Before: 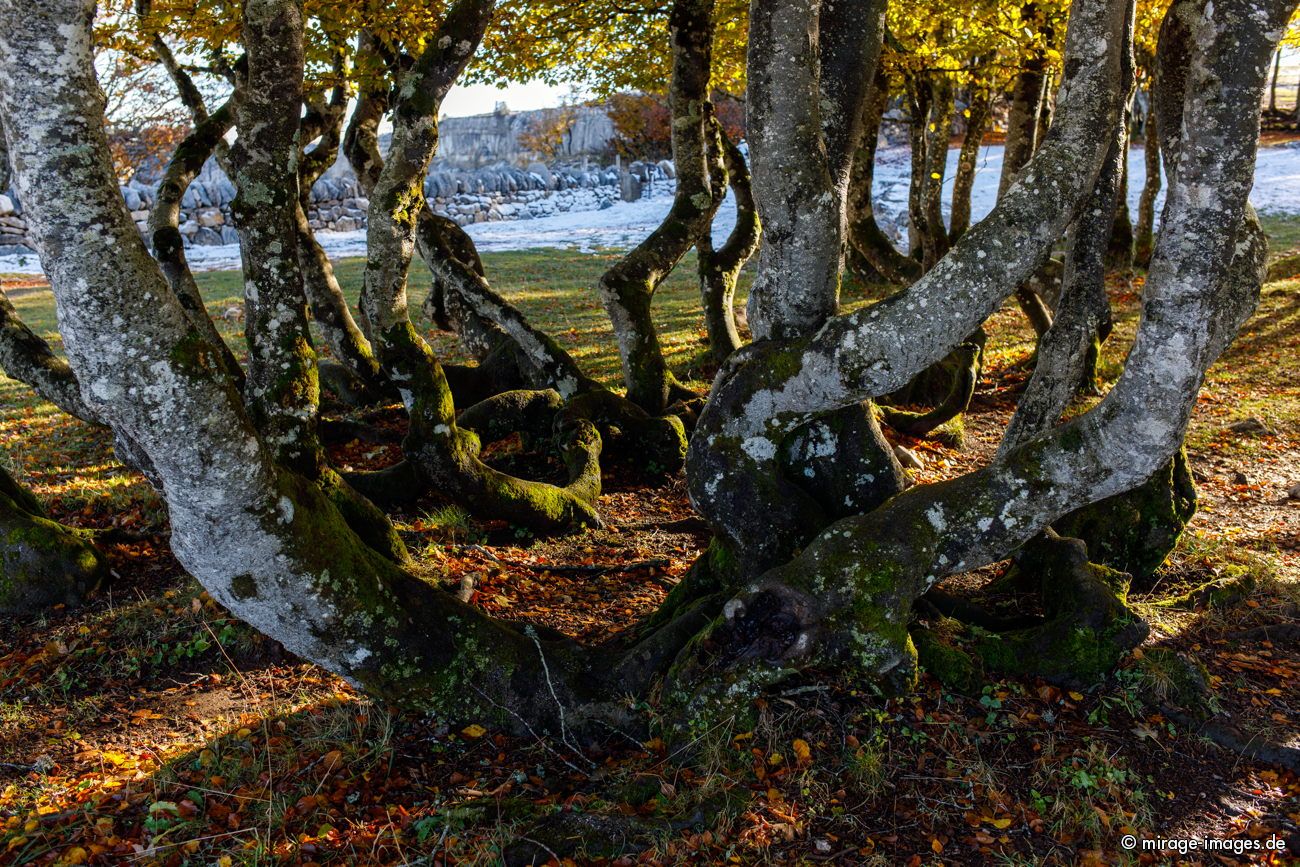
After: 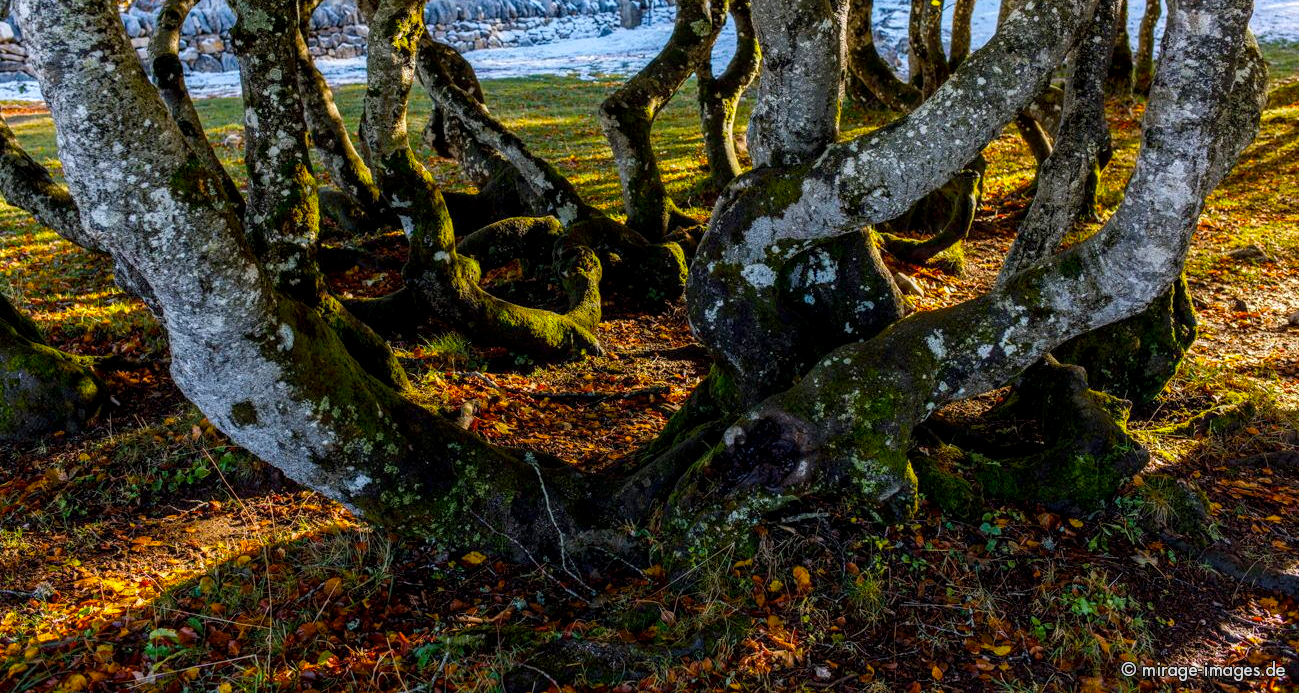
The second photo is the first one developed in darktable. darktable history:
crop and rotate: top 19.998%
color balance rgb: perceptual saturation grading › global saturation 30%, global vibrance 20%
local contrast: highlights 25%, detail 130%
